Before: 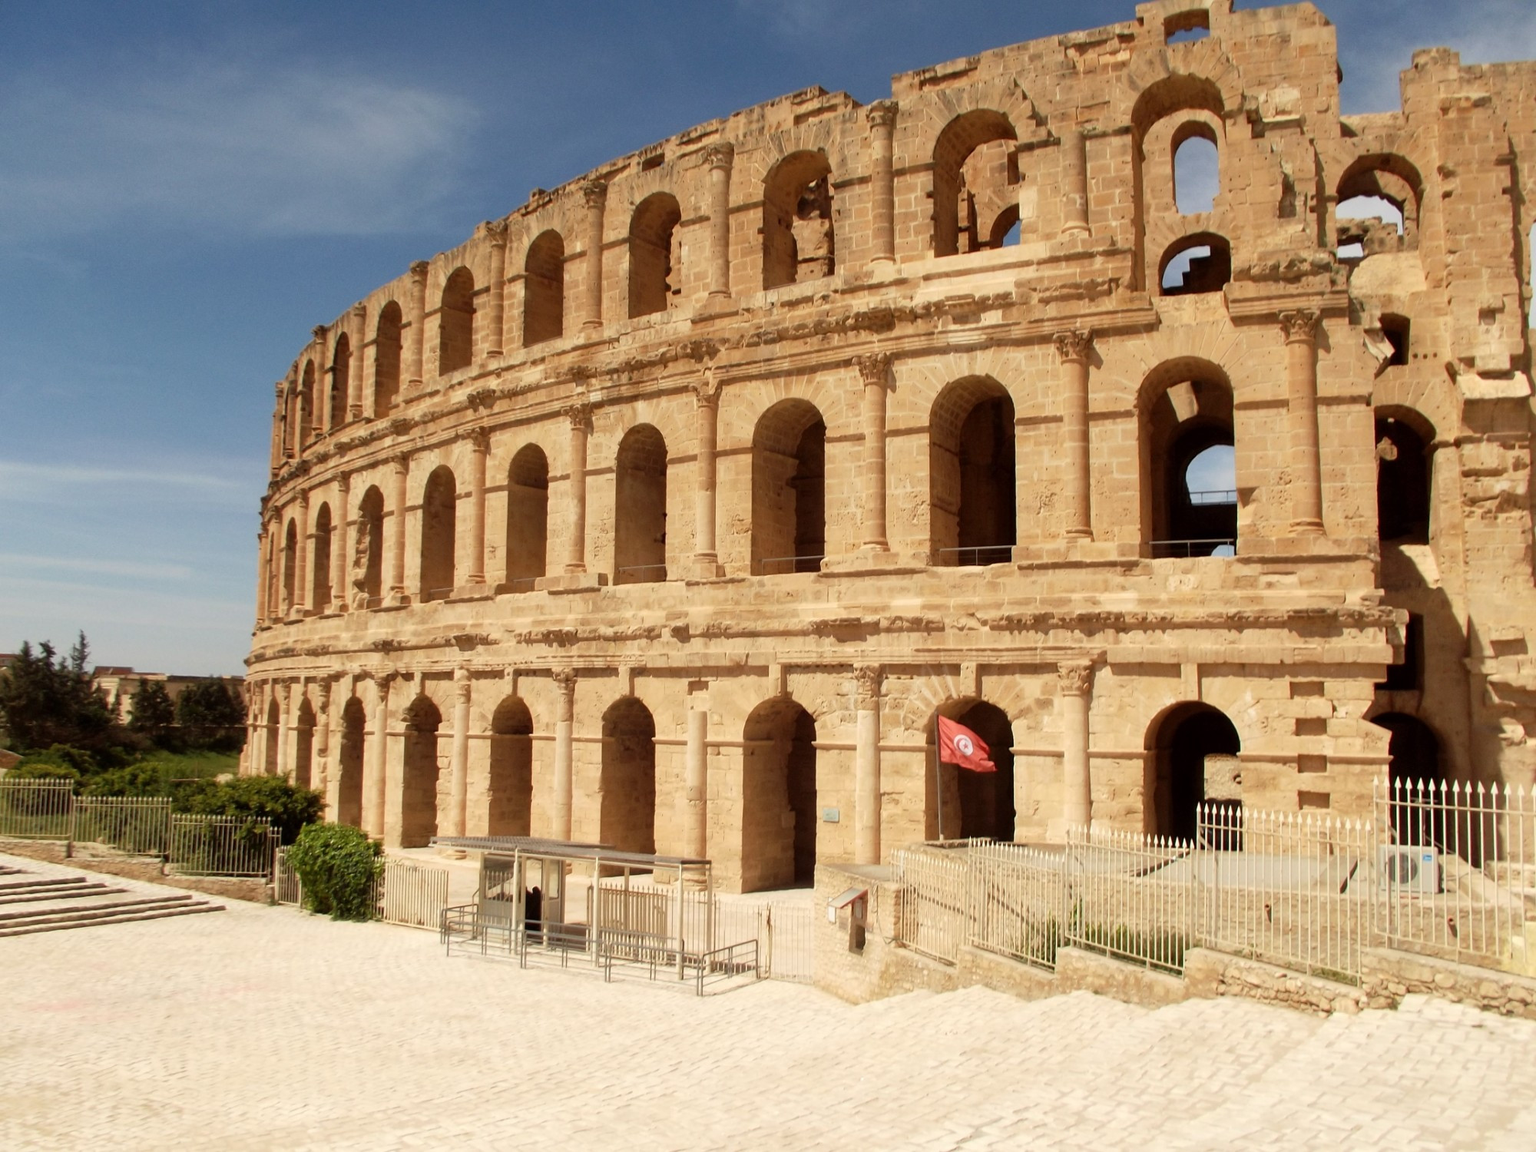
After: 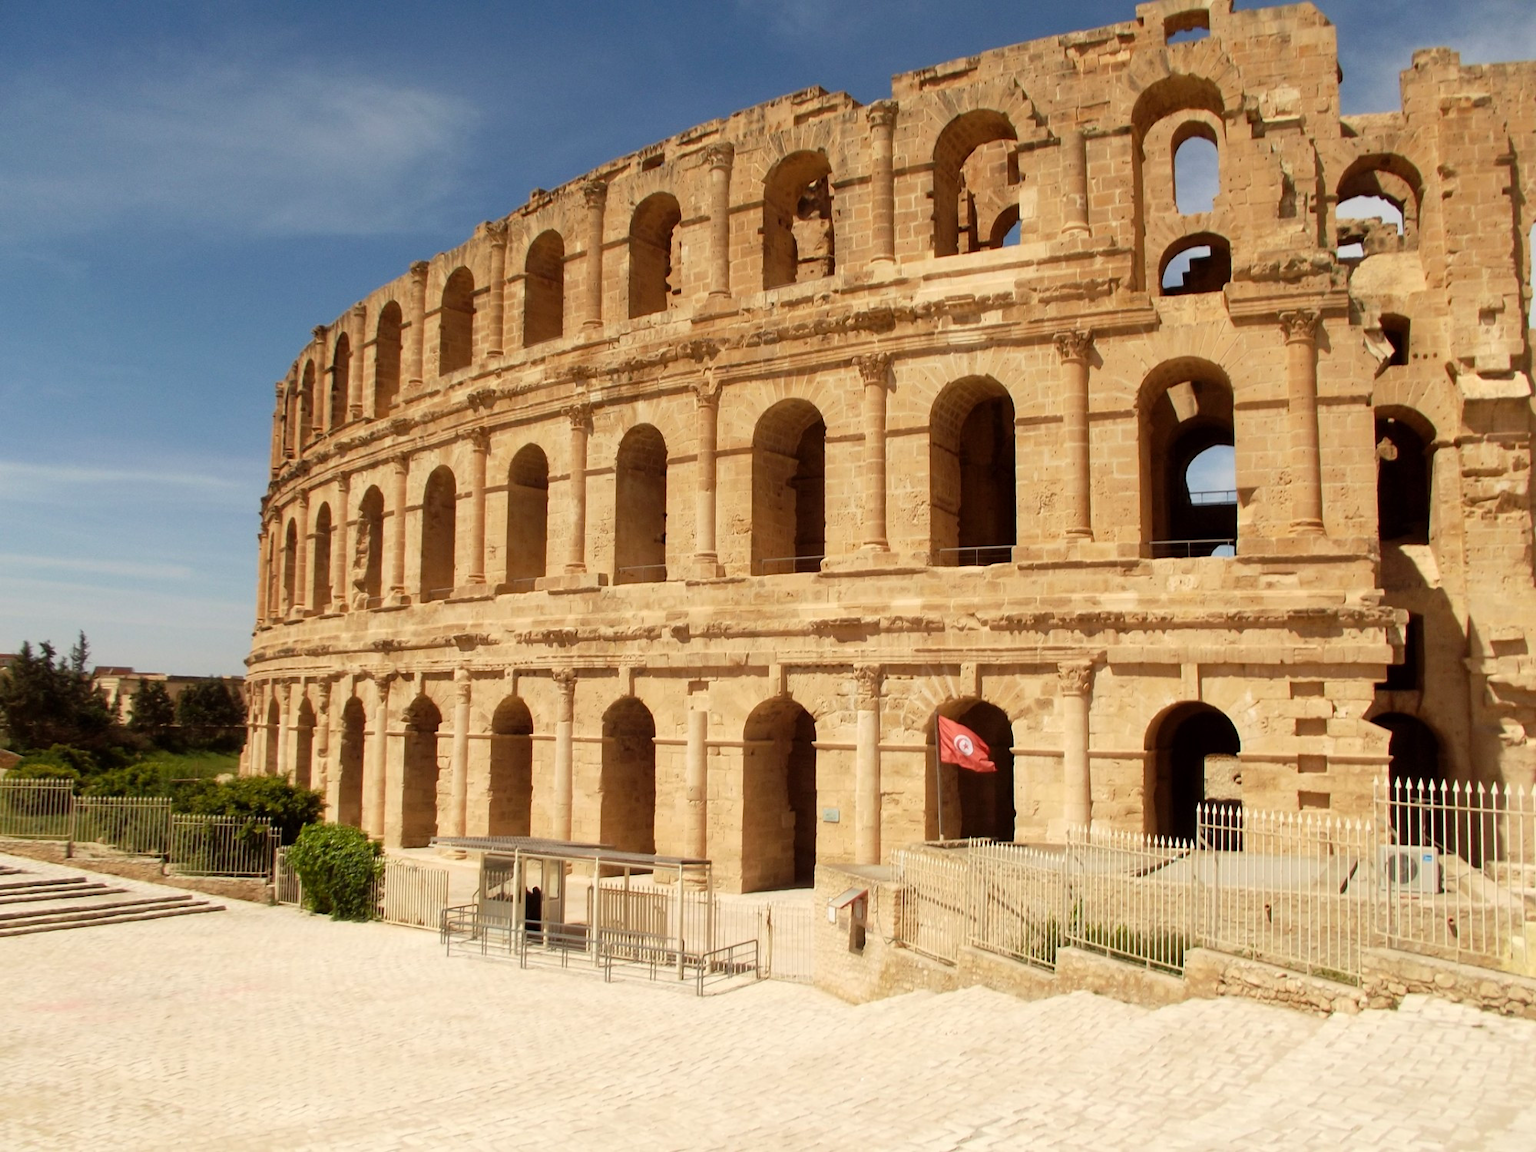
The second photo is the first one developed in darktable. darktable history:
color balance rgb: global offset › hue 171.89°, perceptual saturation grading › global saturation 0.688%, global vibrance 20%
